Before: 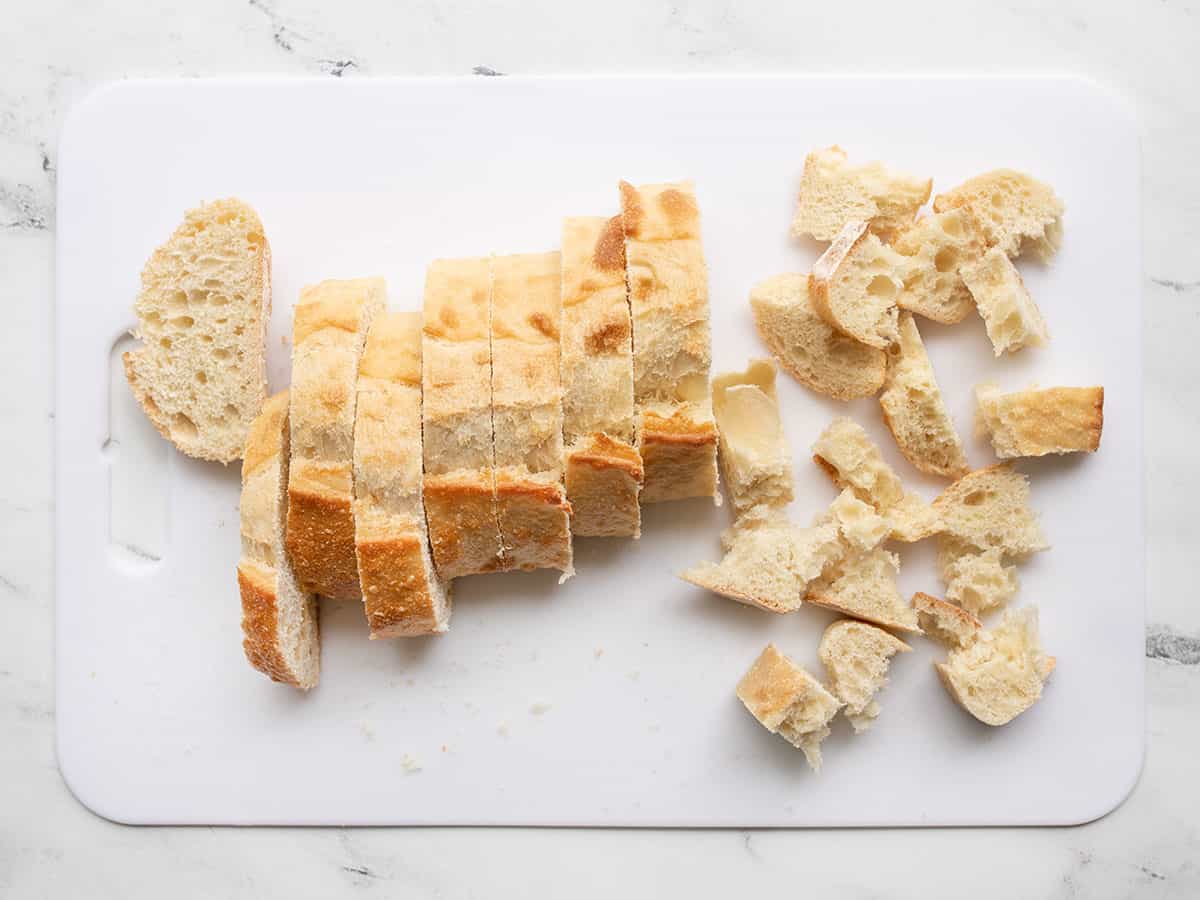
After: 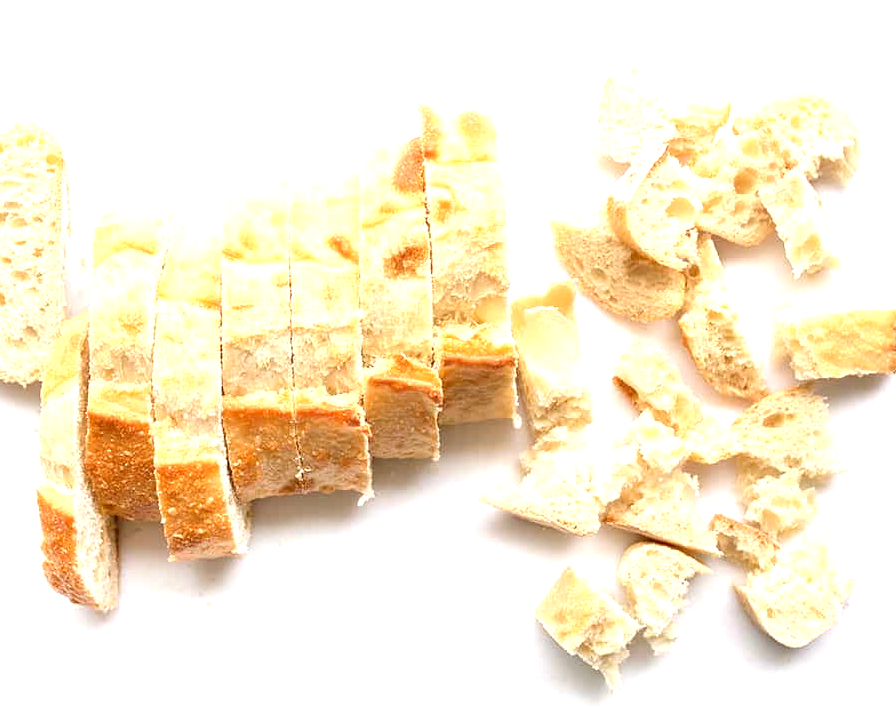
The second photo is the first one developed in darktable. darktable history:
crop: left 16.791%, top 8.674%, right 8.528%, bottom 12.625%
exposure: black level correction 0.002, exposure 1 EV, compensate highlight preservation false
